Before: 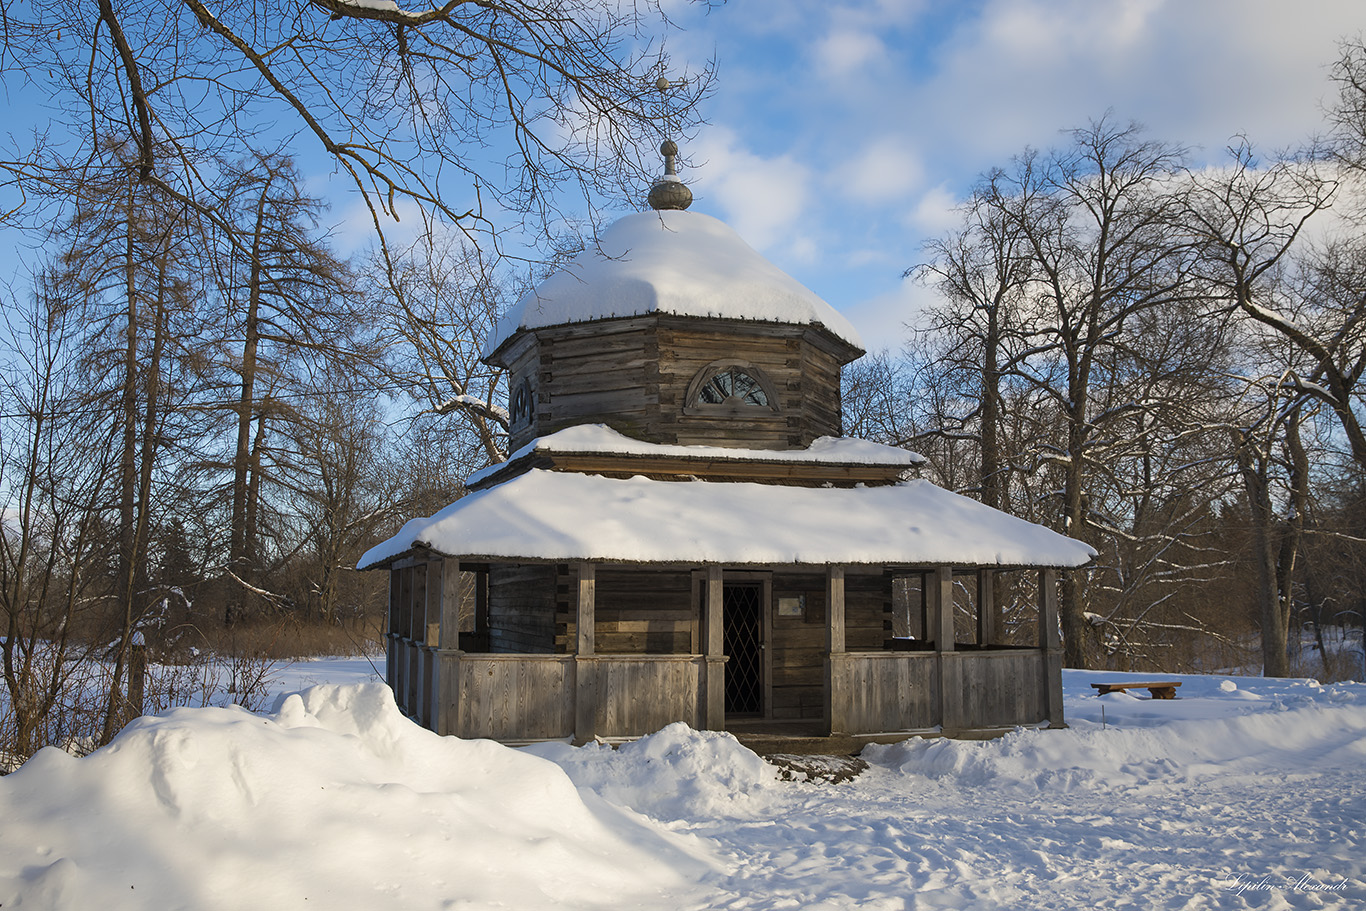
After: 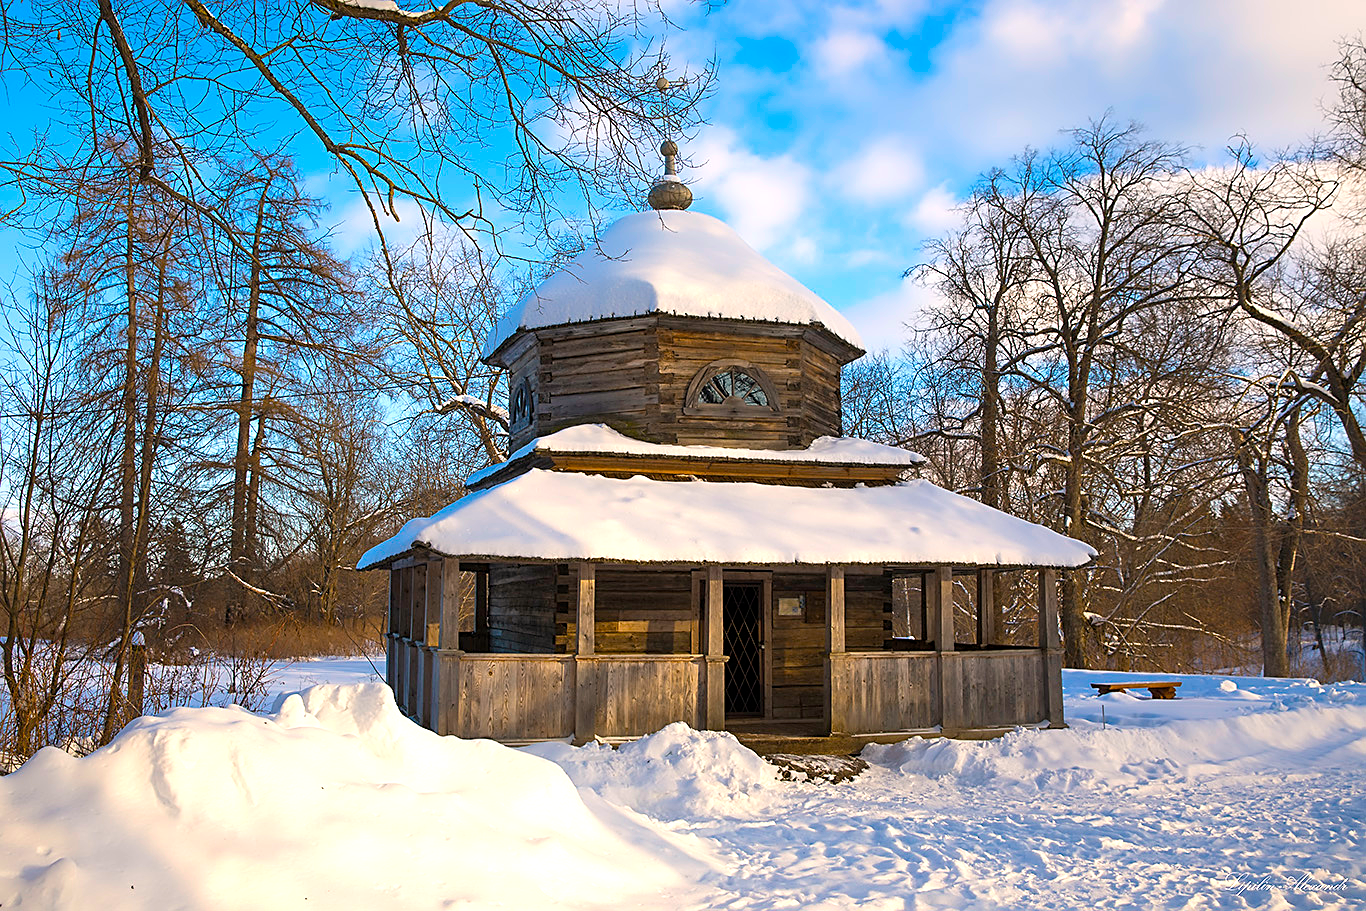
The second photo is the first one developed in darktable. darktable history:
color correction: highlights a* 5.81, highlights b* 4.84
sharpen: on, module defaults
exposure: exposure 0.566 EV, compensate highlight preservation false
color balance rgb: linear chroma grading › global chroma 15%, perceptual saturation grading › global saturation 30%
